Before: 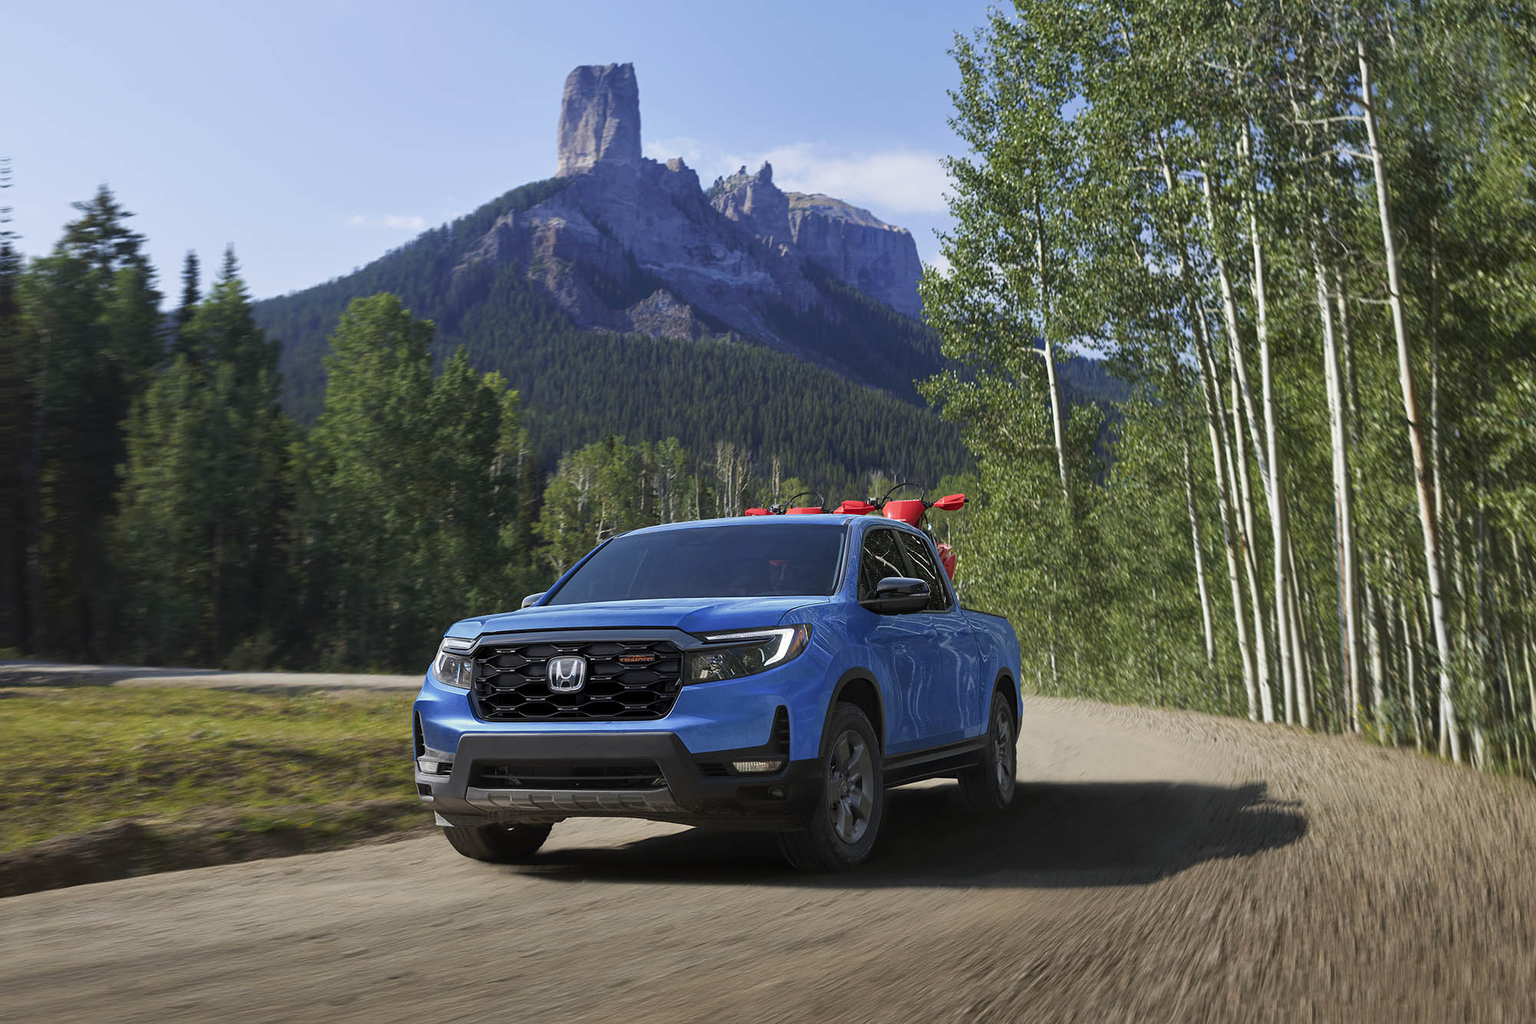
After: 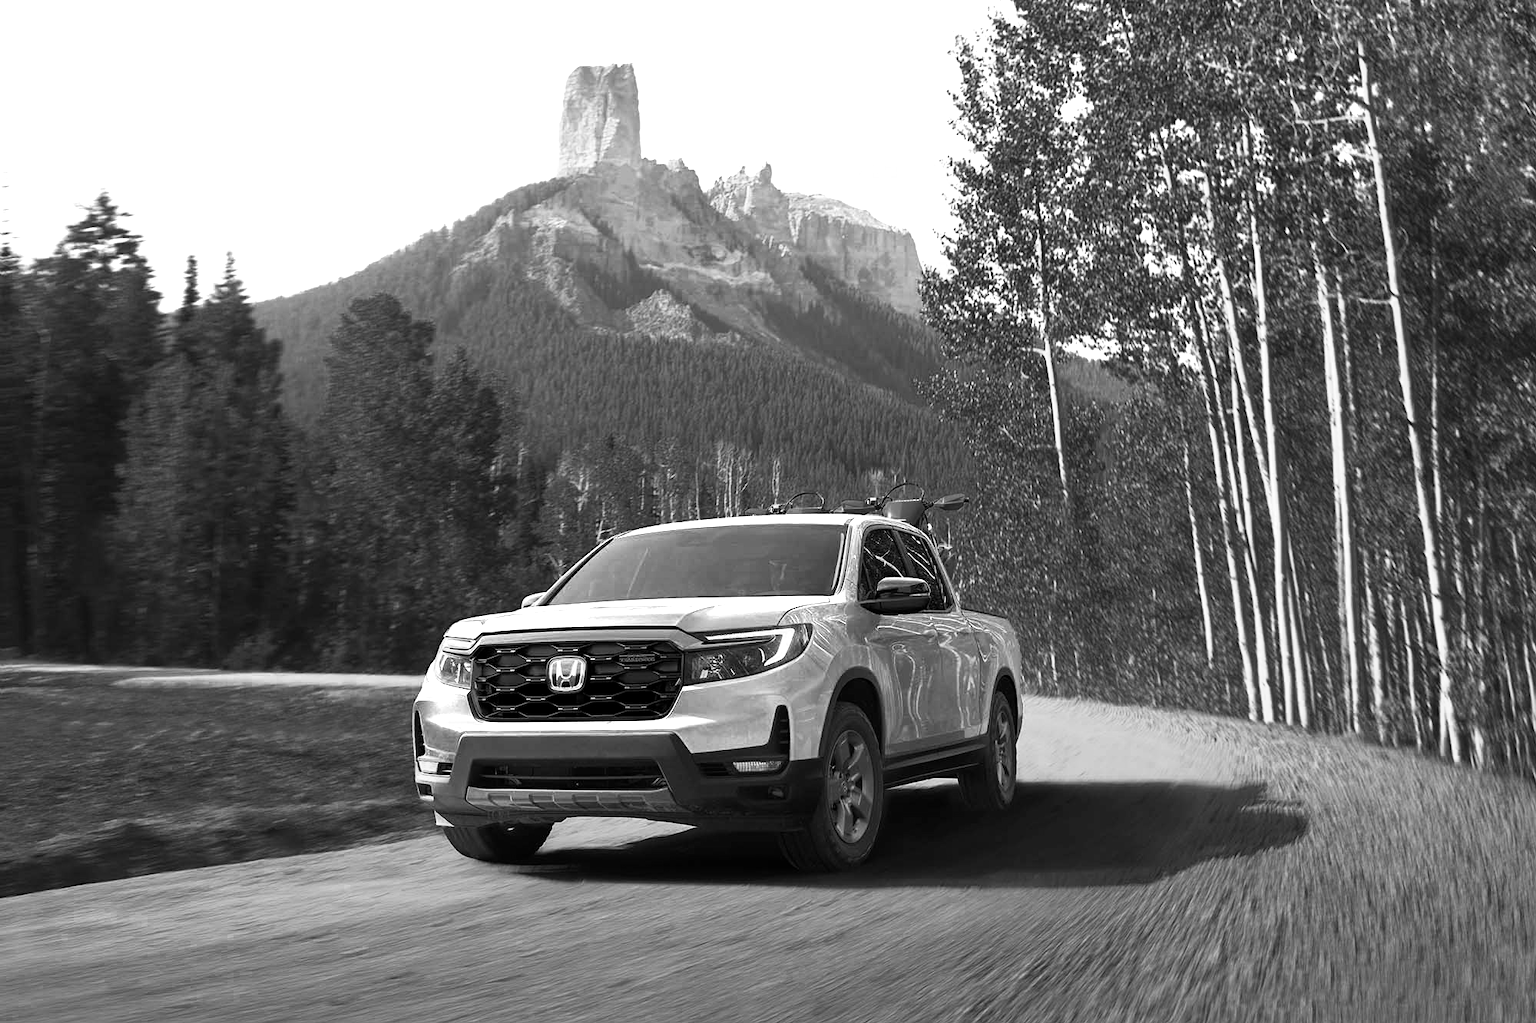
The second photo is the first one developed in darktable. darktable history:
color zones: curves: ch0 [(0.287, 0.048) (0.493, 0.484) (0.737, 0.816)]; ch1 [(0, 0) (0.143, 0) (0.286, 0) (0.429, 0) (0.571, 0) (0.714, 0) (0.857, 0)]
base curve: curves: ch0 [(0, 0) (0.088, 0.125) (0.176, 0.251) (0.354, 0.501) (0.613, 0.749) (1, 0.877)], preserve colors none
white balance: red 0.931, blue 1.11
